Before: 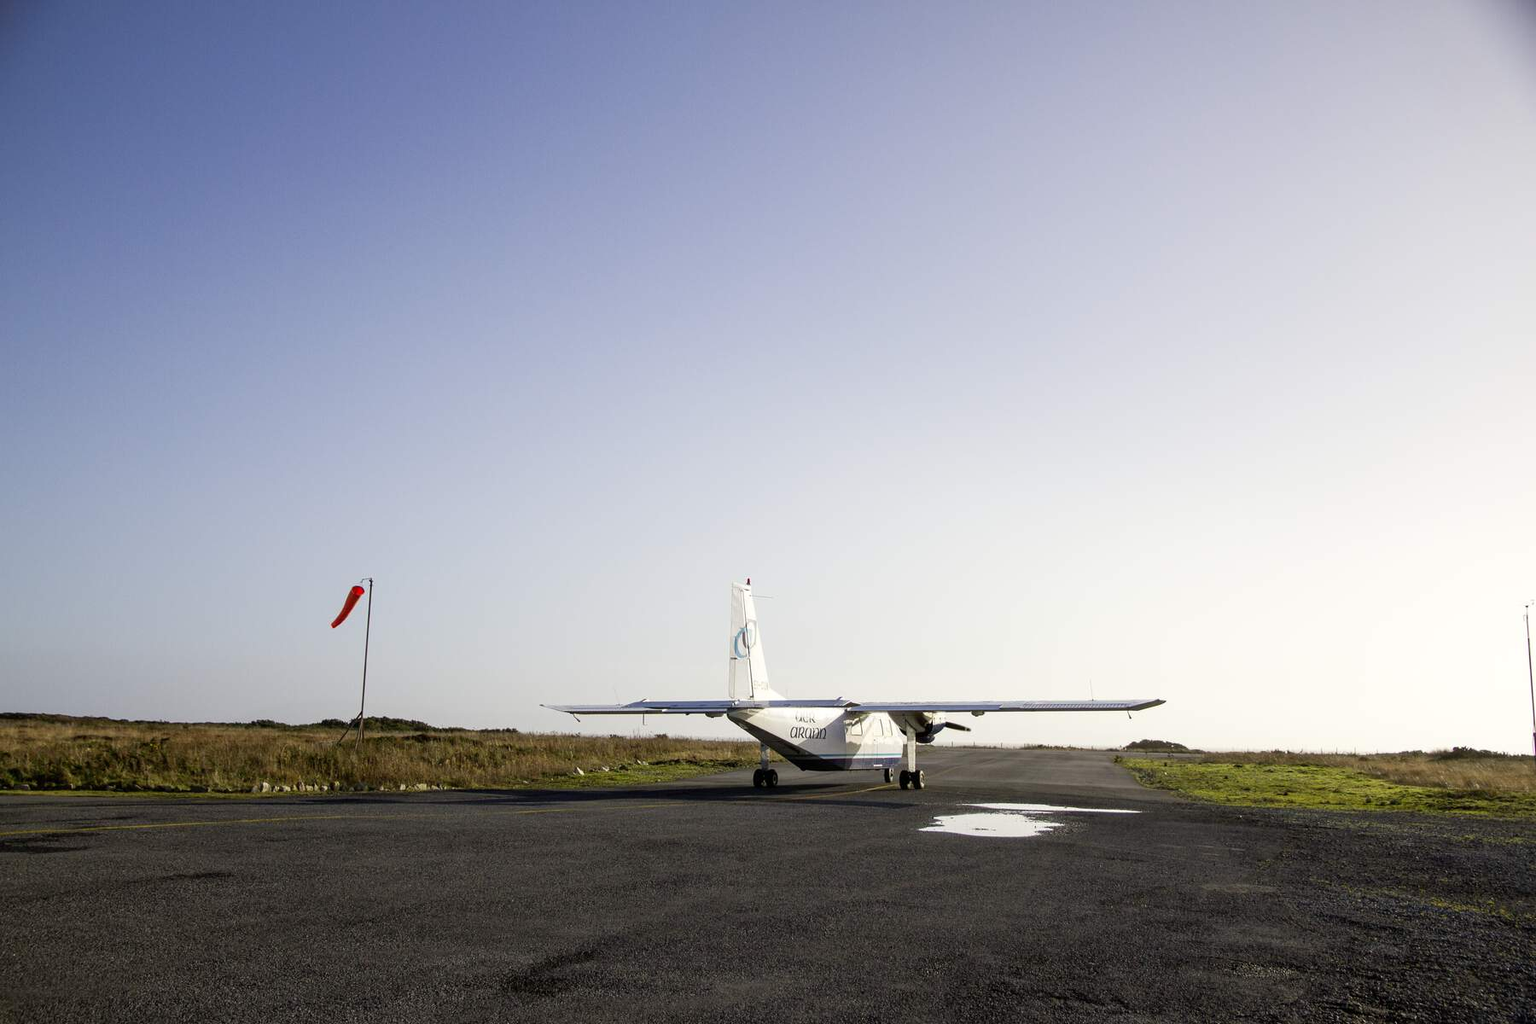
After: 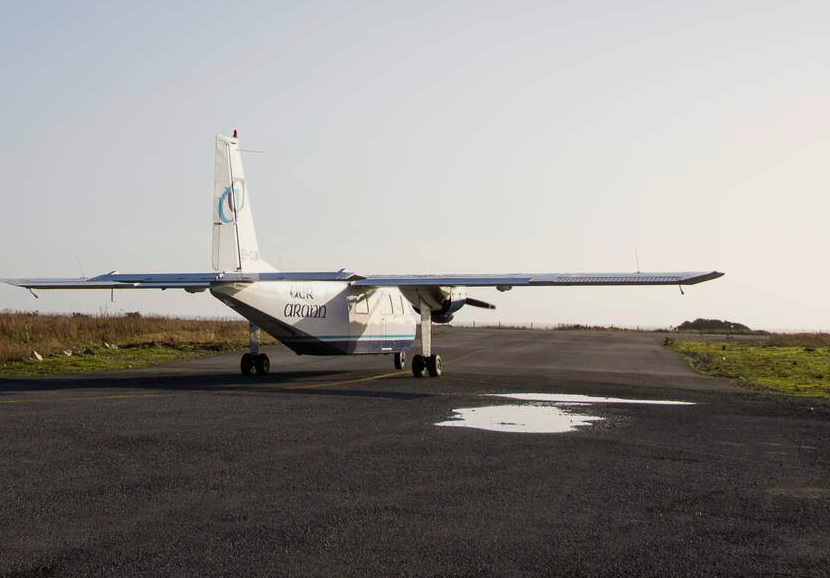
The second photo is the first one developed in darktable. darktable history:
crop: left 35.705%, top 45.698%, right 18.183%, bottom 6.076%
exposure: exposure -0.212 EV, compensate exposure bias true, compensate highlight preservation false
